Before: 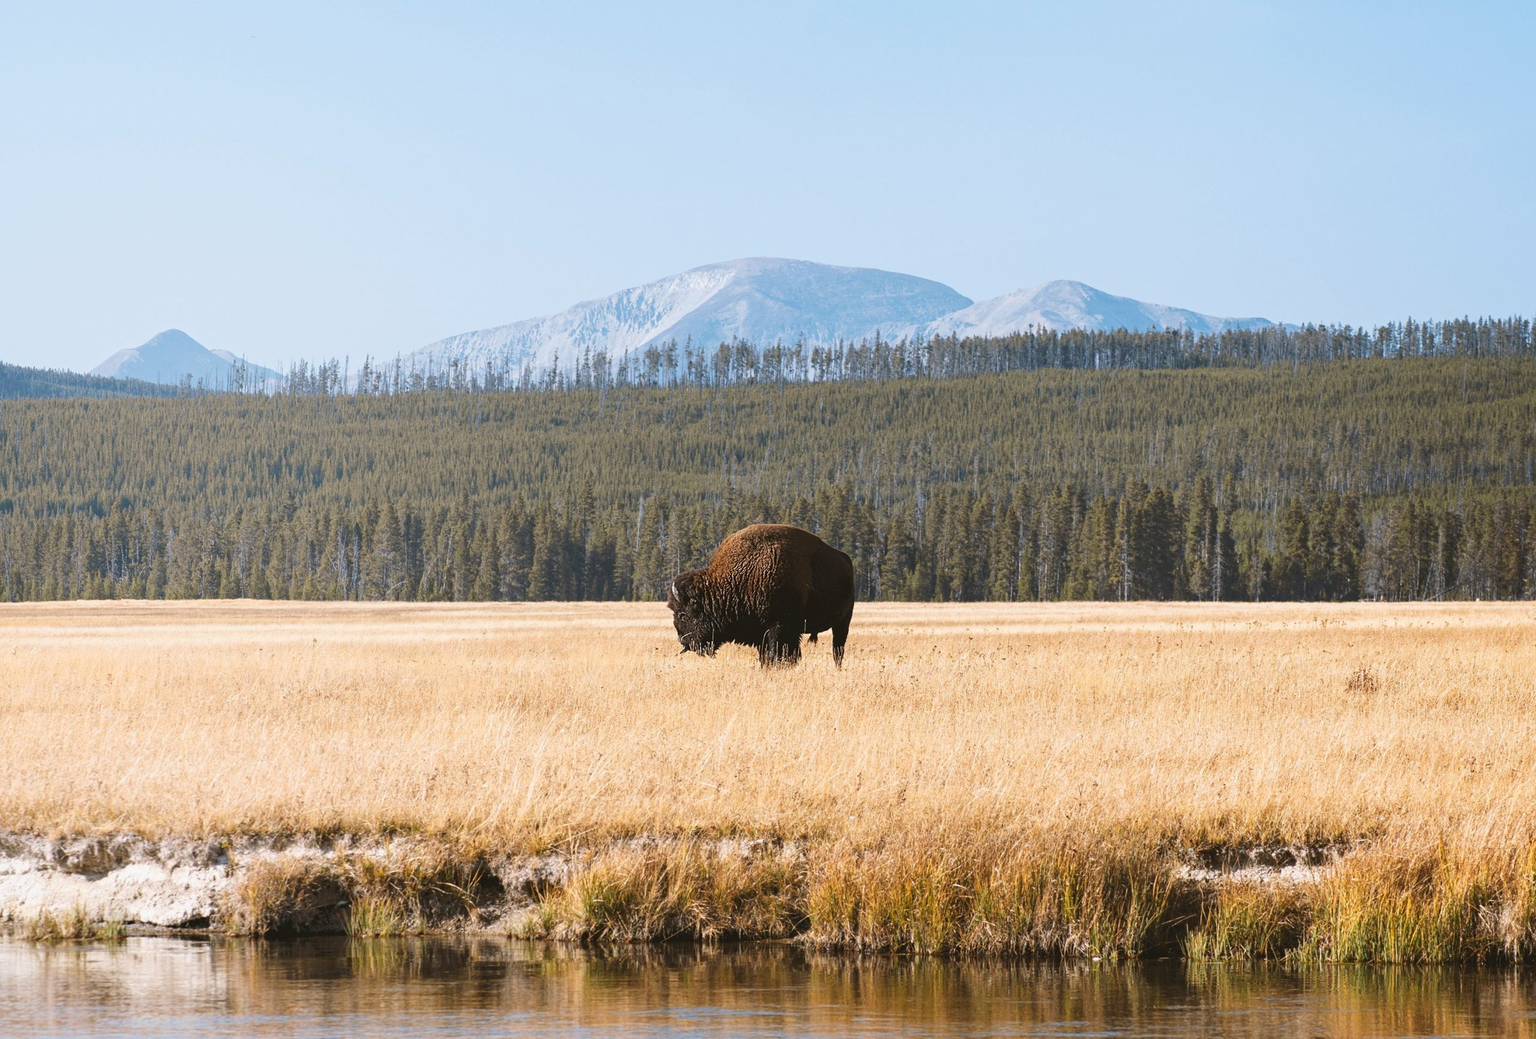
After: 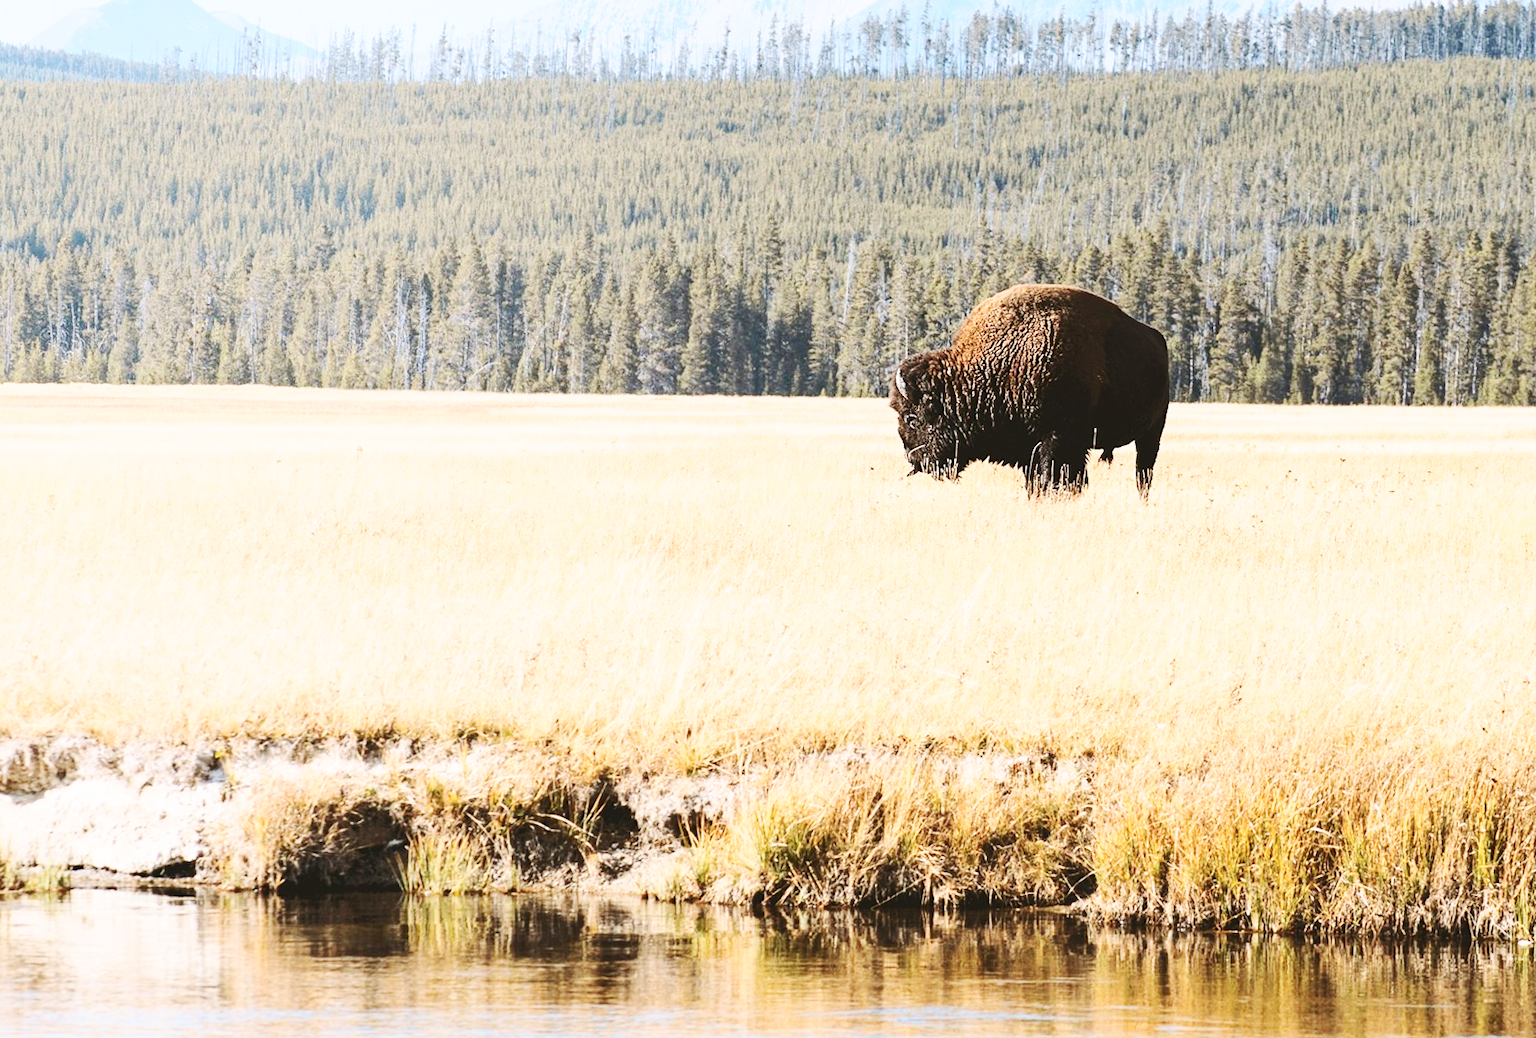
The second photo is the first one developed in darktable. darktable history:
base curve: curves: ch0 [(0, 0.007) (0.028, 0.063) (0.121, 0.311) (0.46, 0.743) (0.859, 0.957) (1, 1)], preserve colors none
contrast brightness saturation: contrast 0.28
crop and rotate: angle -0.82°, left 3.85%, top 31.828%, right 27.992%
